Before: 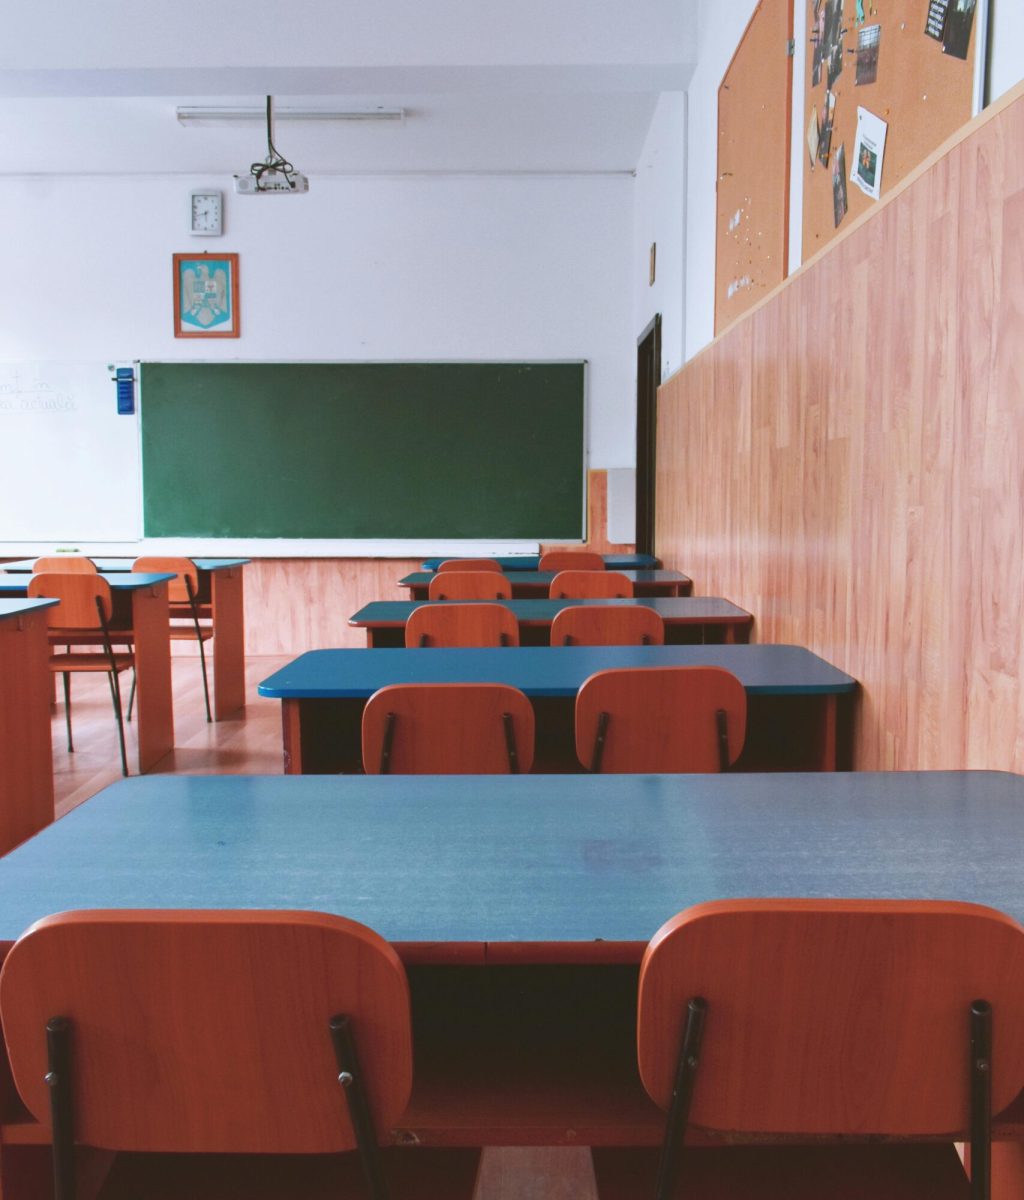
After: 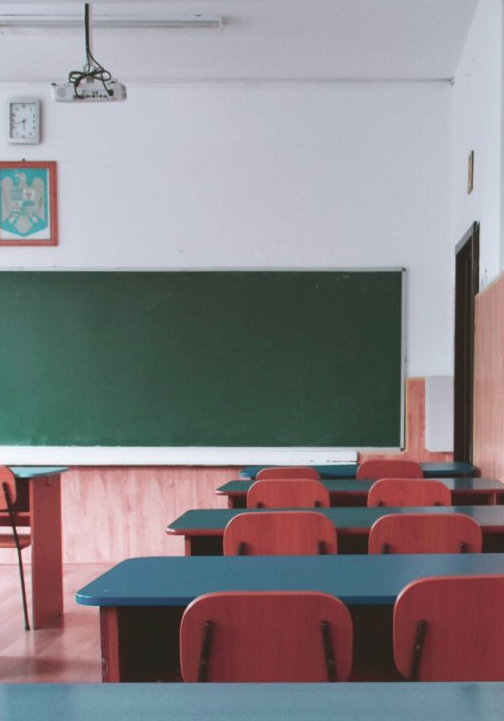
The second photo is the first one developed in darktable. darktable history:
color contrast: blue-yellow contrast 0.62
crop: left 17.835%, top 7.675%, right 32.881%, bottom 32.213%
